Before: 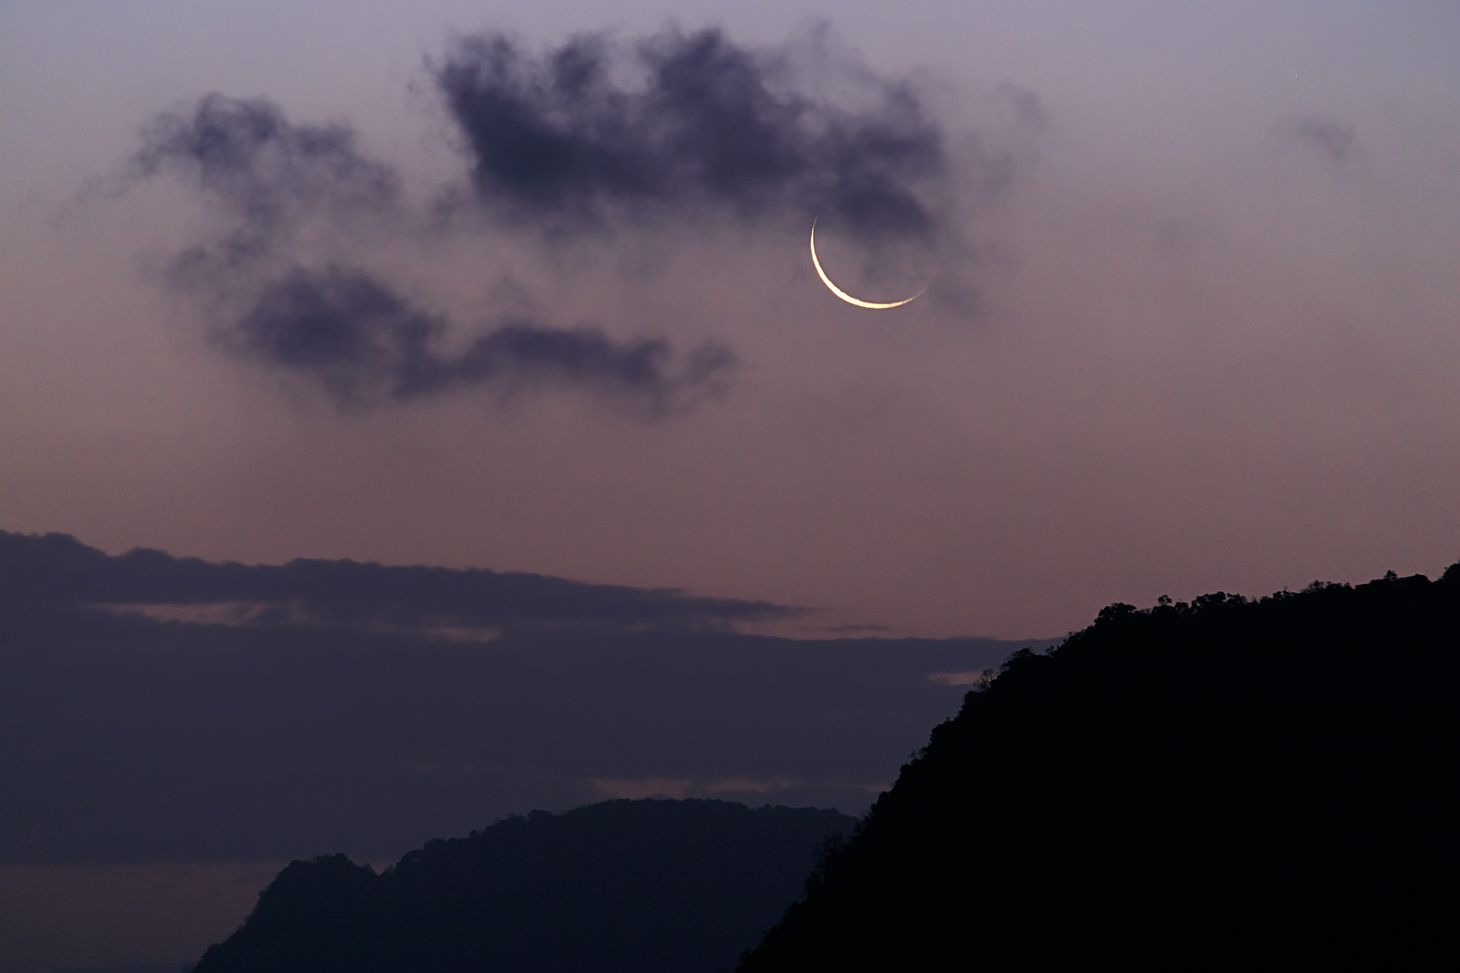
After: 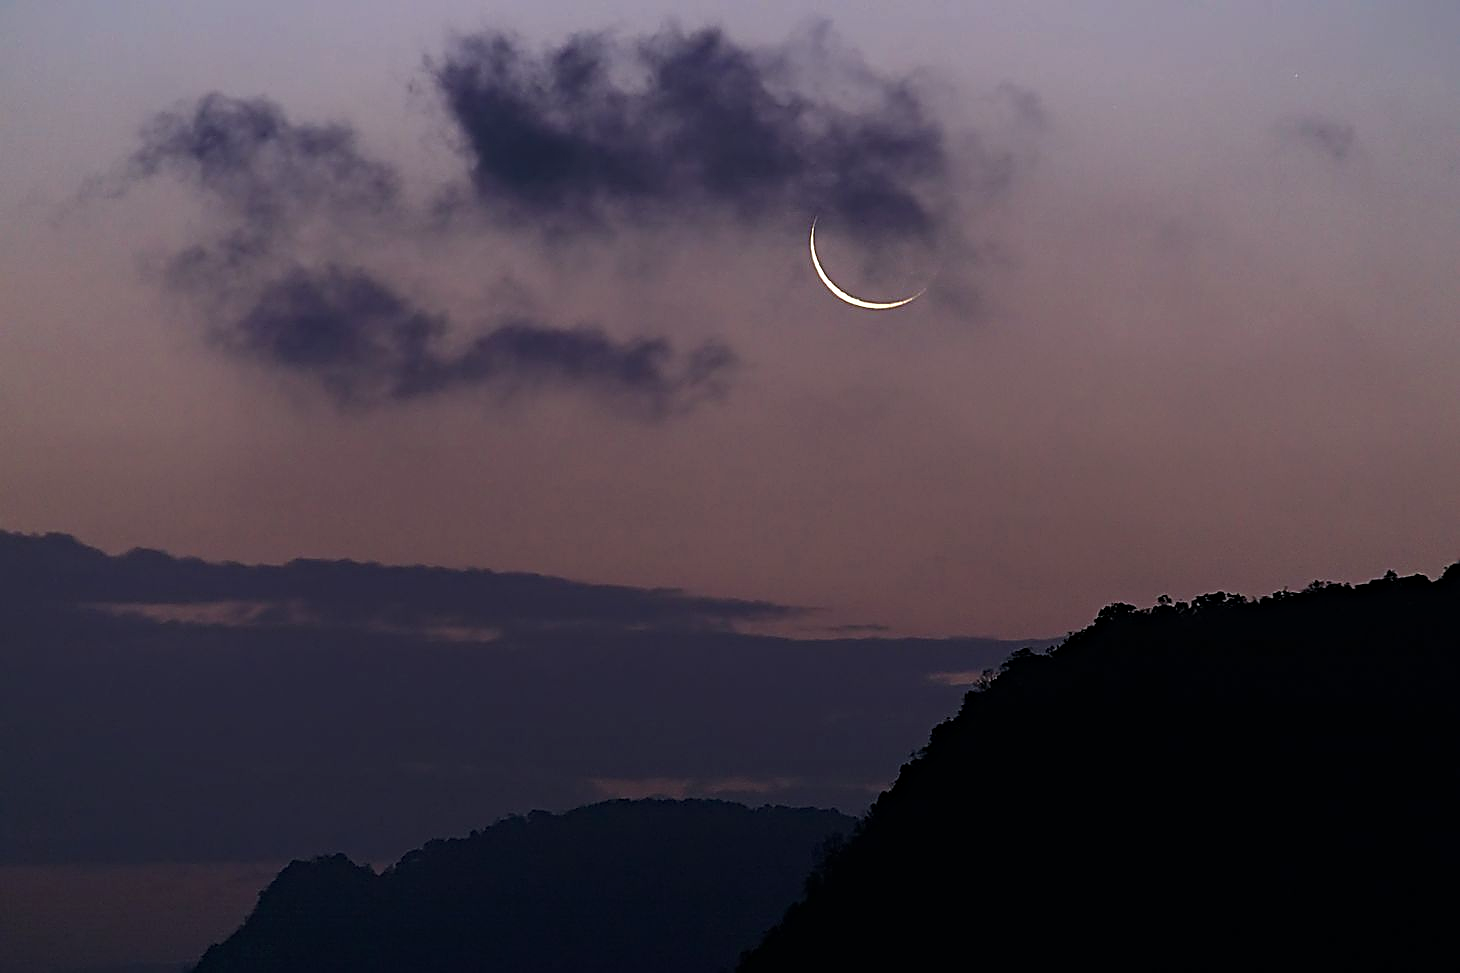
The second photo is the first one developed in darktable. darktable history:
sharpen: radius 1.4, amount 1.25, threshold 0.7
haze removal: compatibility mode true, adaptive false
